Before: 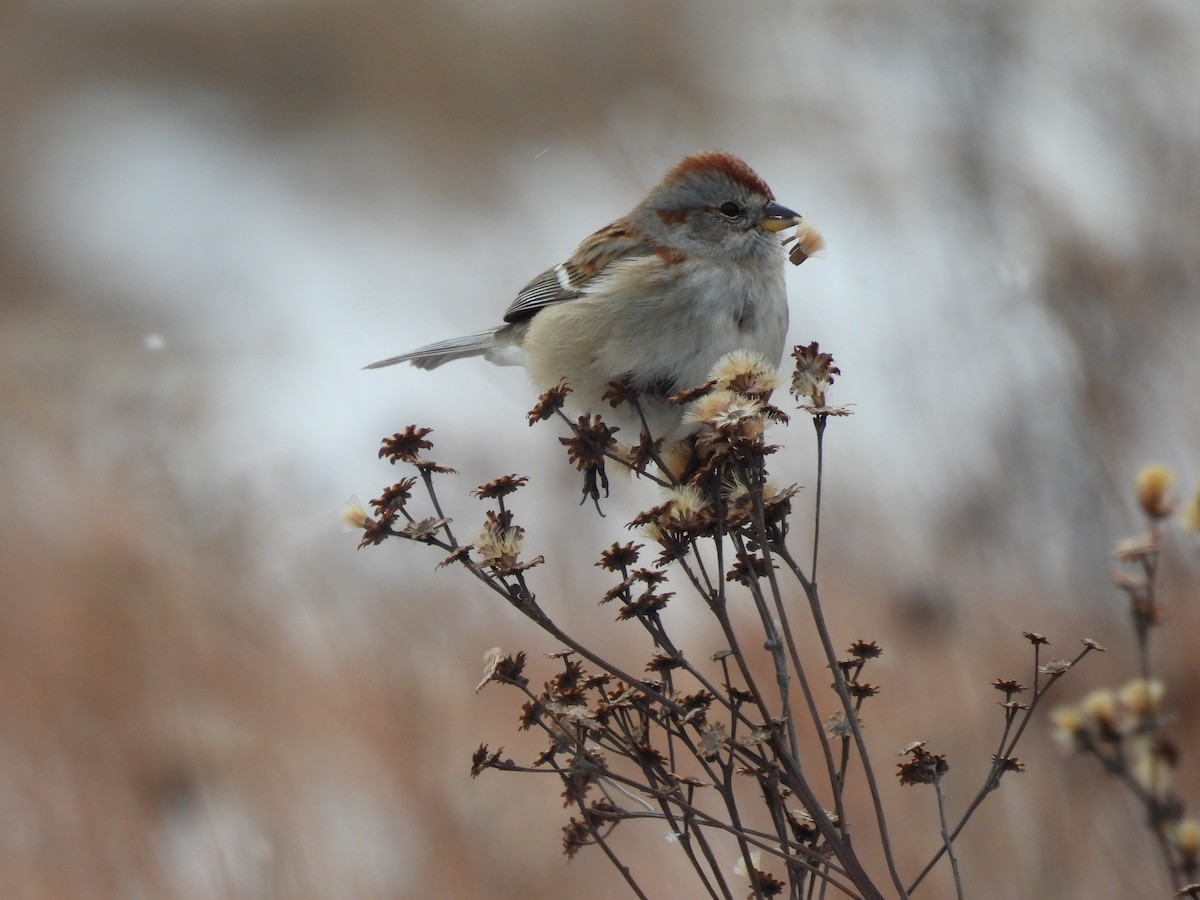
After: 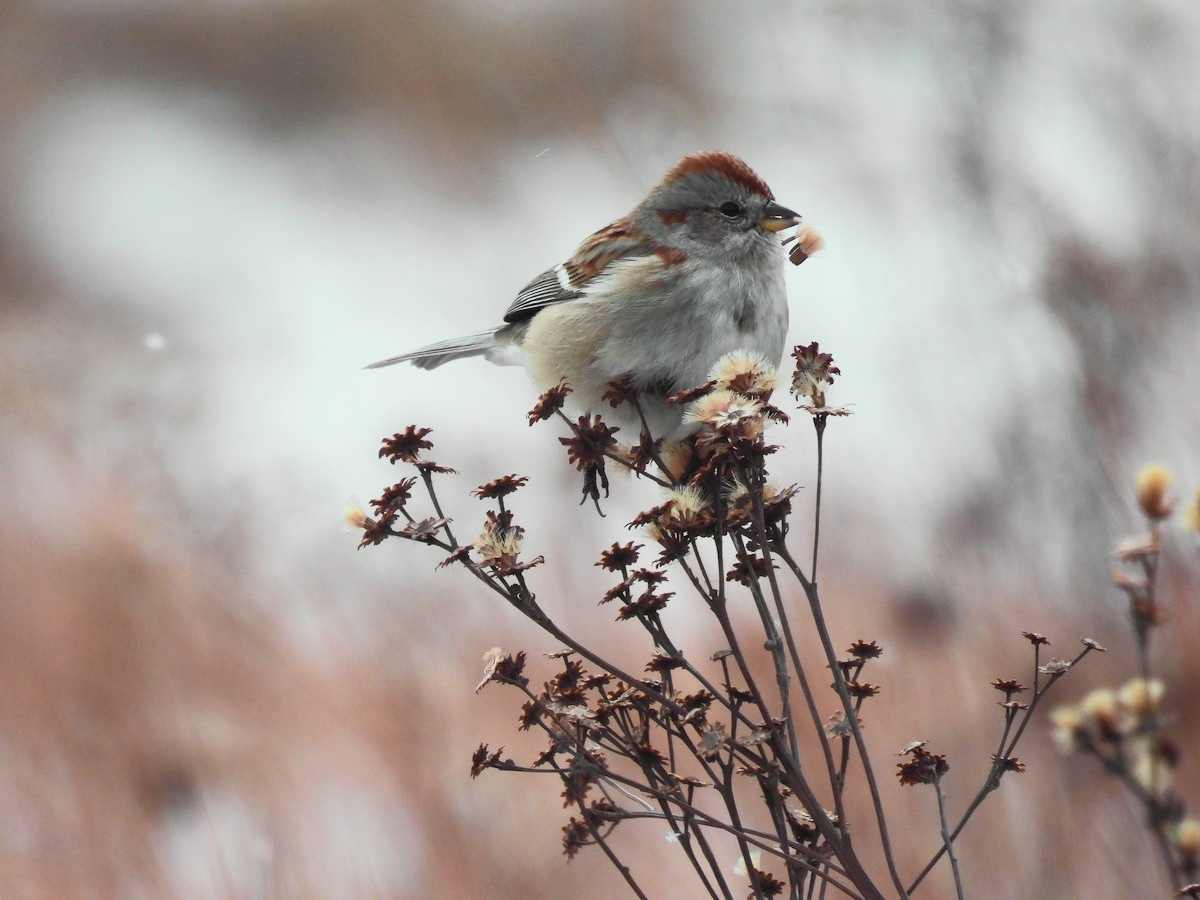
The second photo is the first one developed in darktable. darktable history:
tone curve: curves: ch0 [(0, 0.026) (0.172, 0.194) (0.398, 0.437) (0.469, 0.544) (0.612, 0.741) (0.845, 0.926) (1, 0.968)]; ch1 [(0, 0) (0.437, 0.453) (0.472, 0.467) (0.502, 0.502) (0.531, 0.546) (0.574, 0.583) (0.617, 0.64) (0.699, 0.749) (0.859, 0.919) (1, 1)]; ch2 [(0, 0) (0.33, 0.301) (0.421, 0.443) (0.476, 0.502) (0.511, 0.504) (0.553, 0.553) (0.595, 0.586) (0.664, 0.664) (1, 1)], color space Lab, independent channels, preserve colors none
